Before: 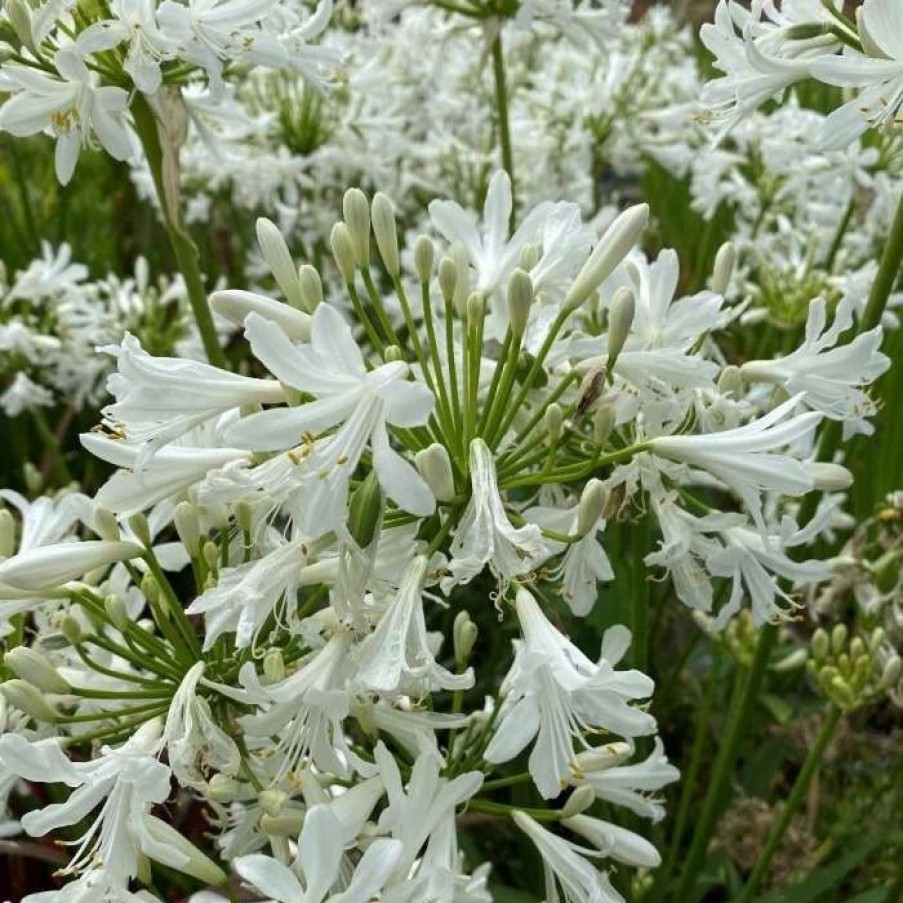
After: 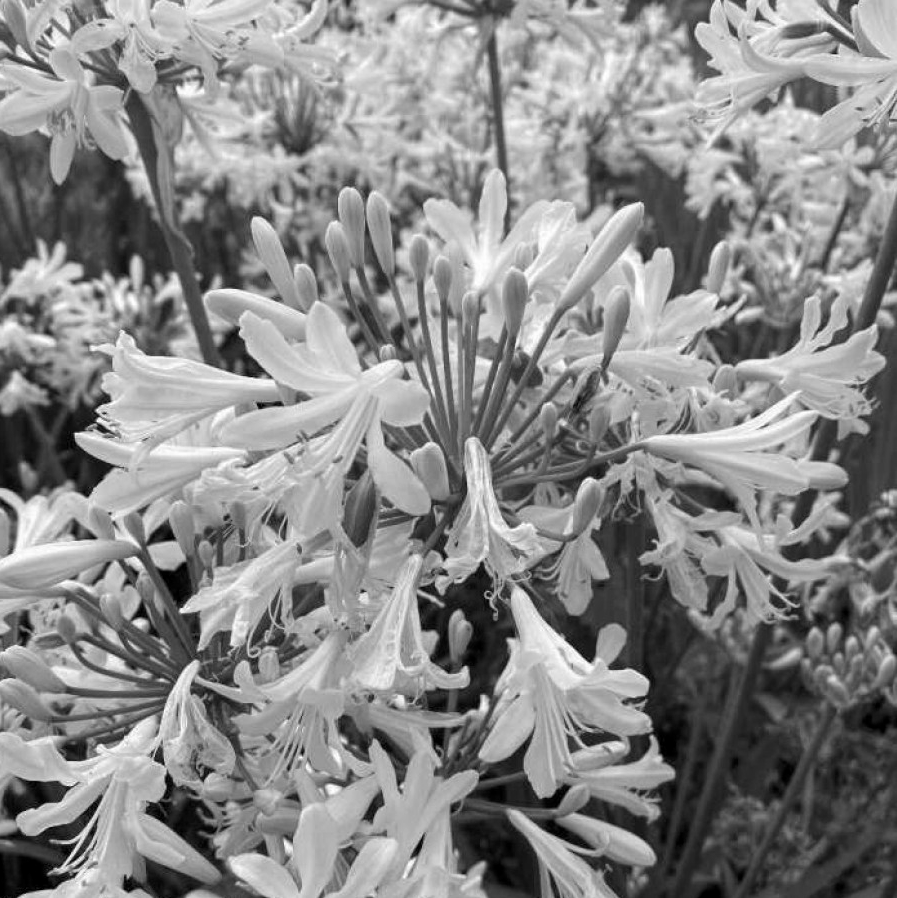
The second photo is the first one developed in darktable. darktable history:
exposure: black level correction 0, compensate exposure bias true, compensate highlight preservation false
crop and rotate: left 0.614%, top 0.179%, bottom 0.309%
local contrast: highlights 100%, shadows 100%, detail 120%, midtone range 0.2
monochrome: a 32, b 64, size 2.3
